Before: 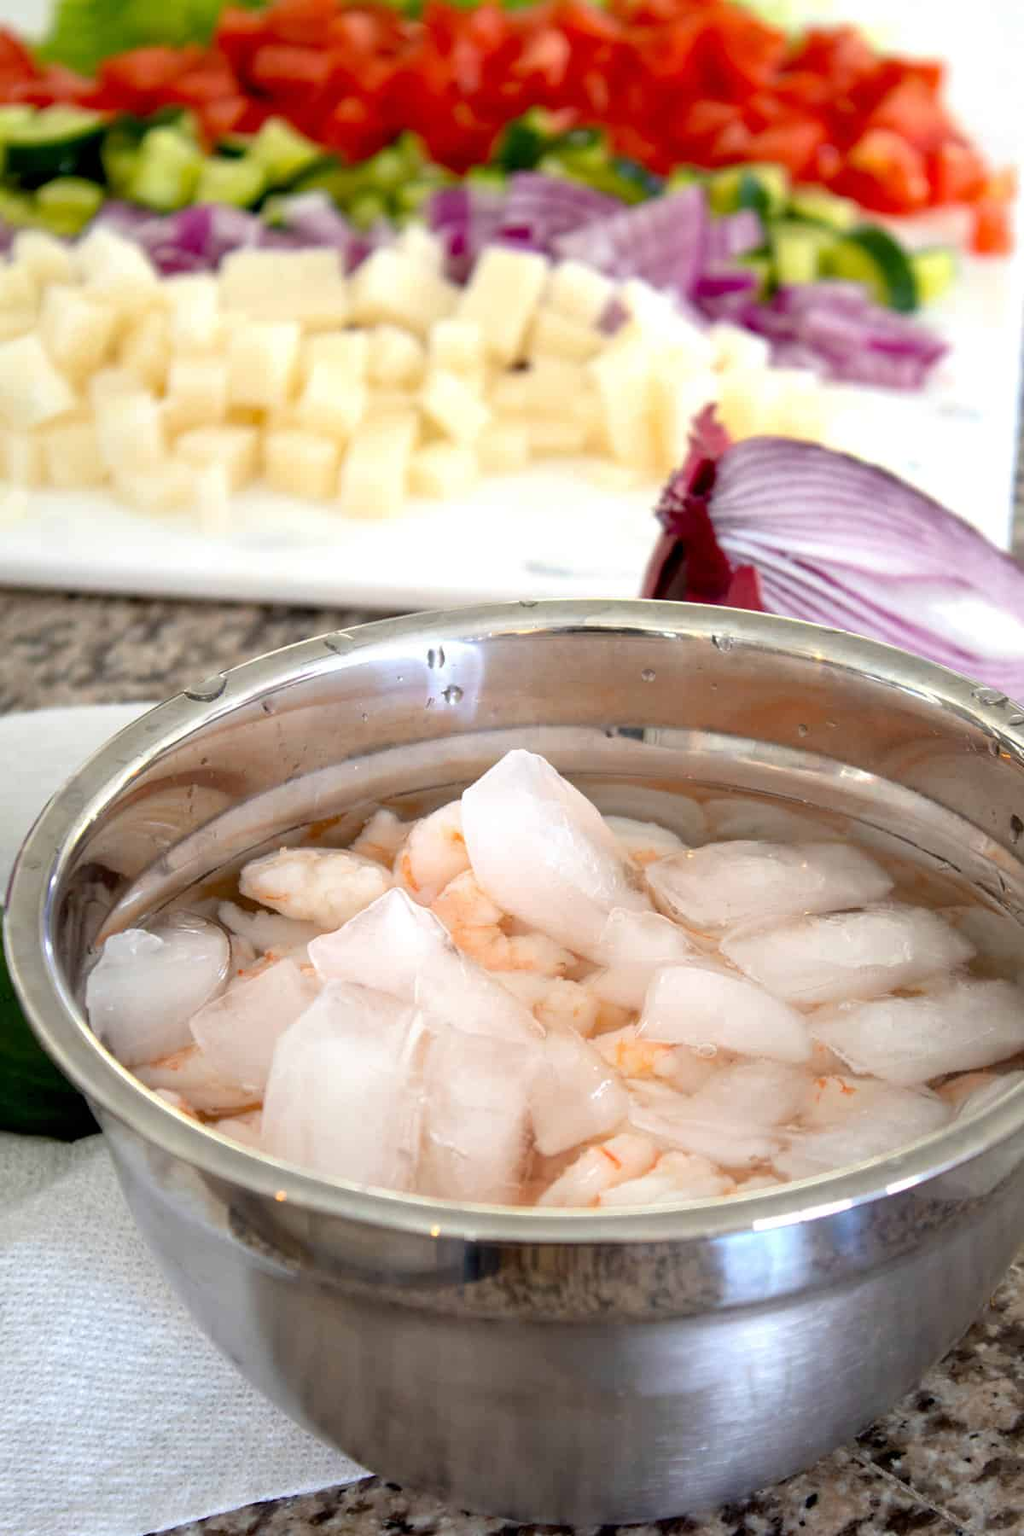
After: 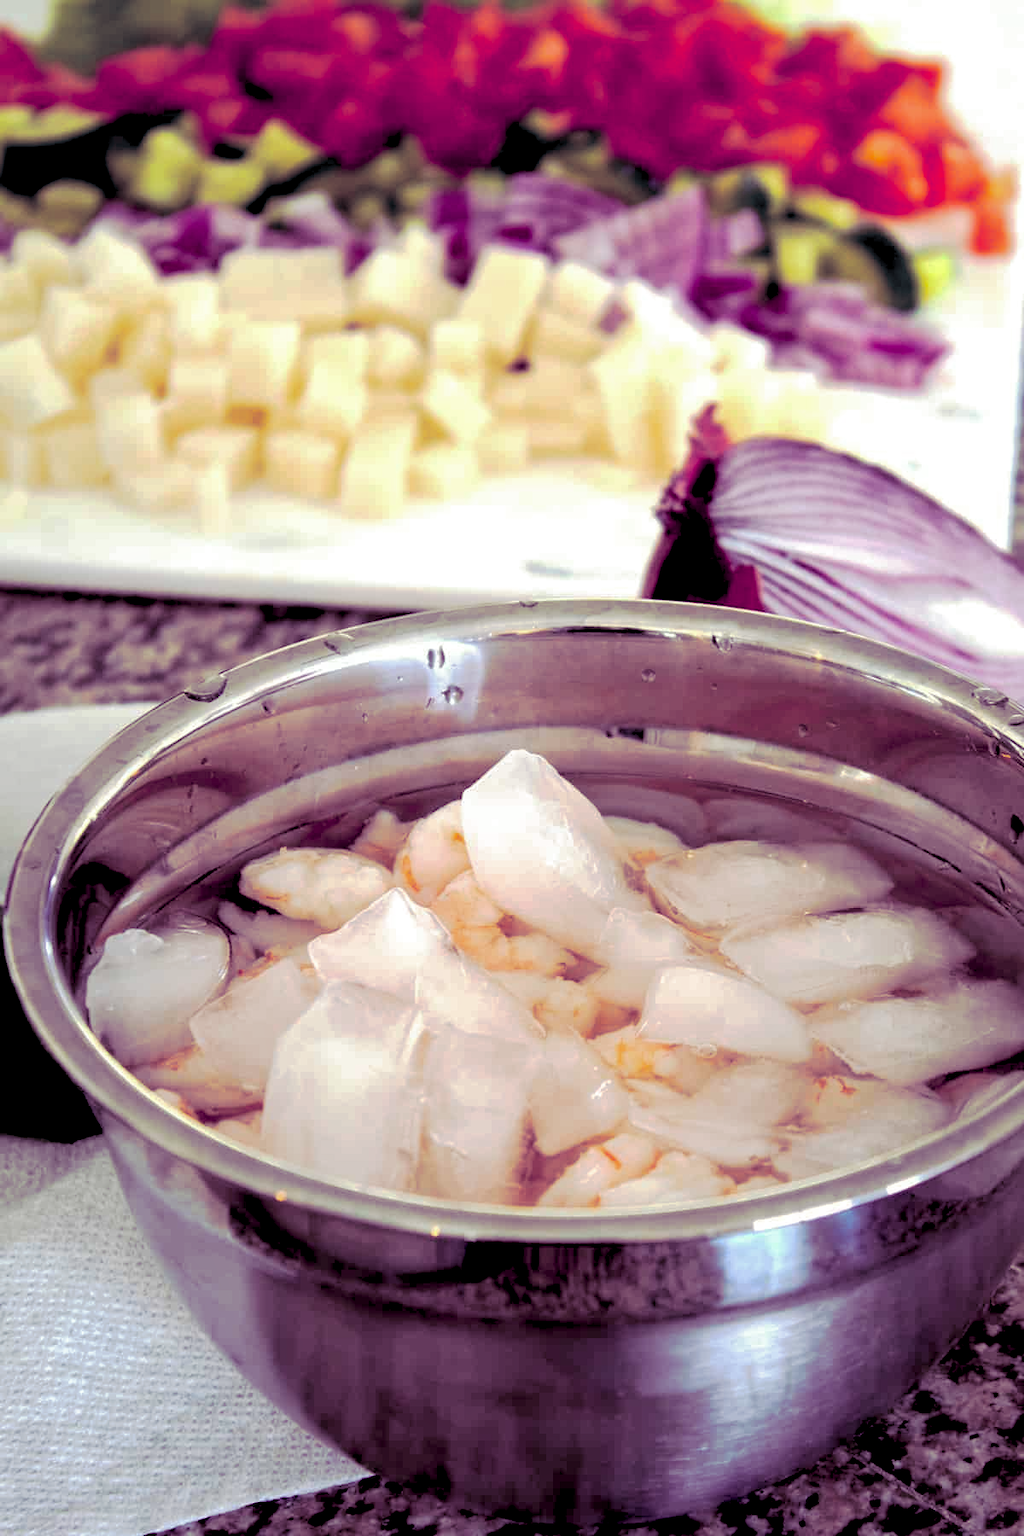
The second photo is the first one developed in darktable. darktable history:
split-toning: shadows › hue 277.2°, shadows › saturation 0.74
exposure: black level correction 0.056, compensate highlight preservation false
local contrast: mode bilateral grid, contrast 10, coarseness 25, detail 115%, midtone range 0.2
tone curve: curves: ch0 [(0, 0) (0.003, 0.032) (0.011, 0.04) (0.025, 0.058) (0.044, 0.084) (0.069, 0.107) (0.1, 0.13) (0.136, 0.158) (0.177, 0.193) (0.224, 0.236) (0.277, 0.283) (0.335, 0.335) (0.399, 0.399) (0.468, 0.467) (0.543, 0.533) (0.623, 0.612) (0.709, 0.698) (0.801, 0.776) (0.898, 0.848) (1, 1)], preserve colors none
